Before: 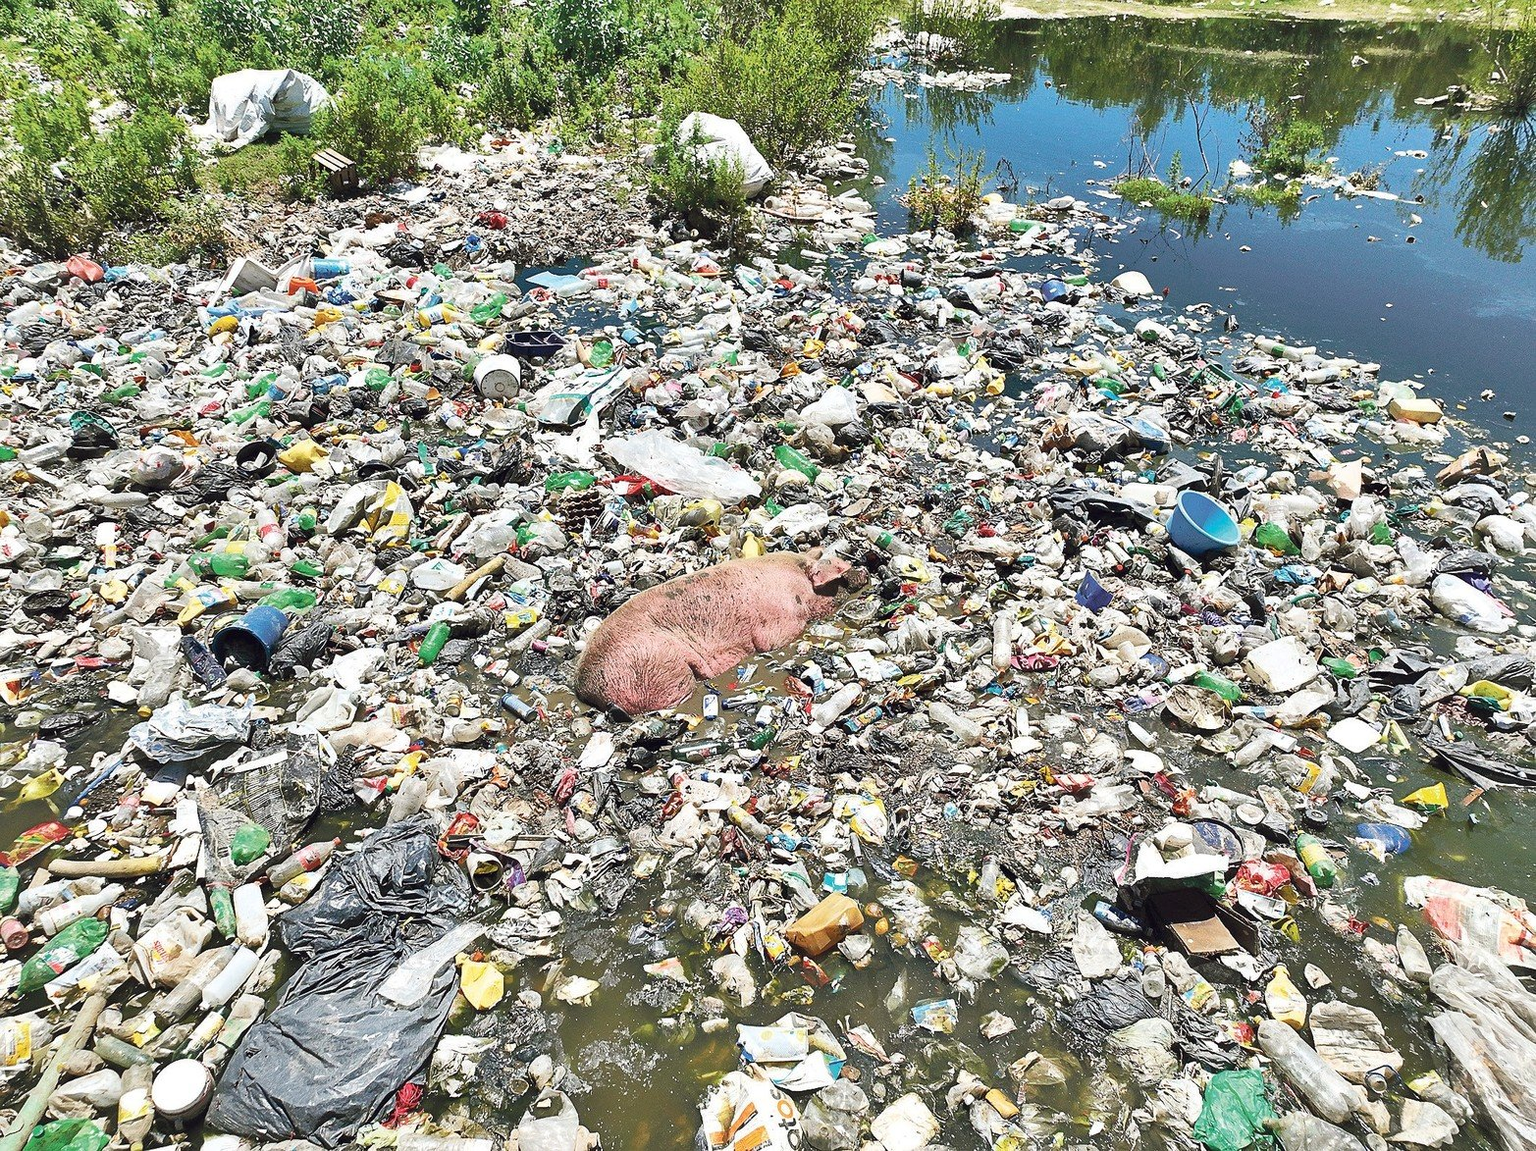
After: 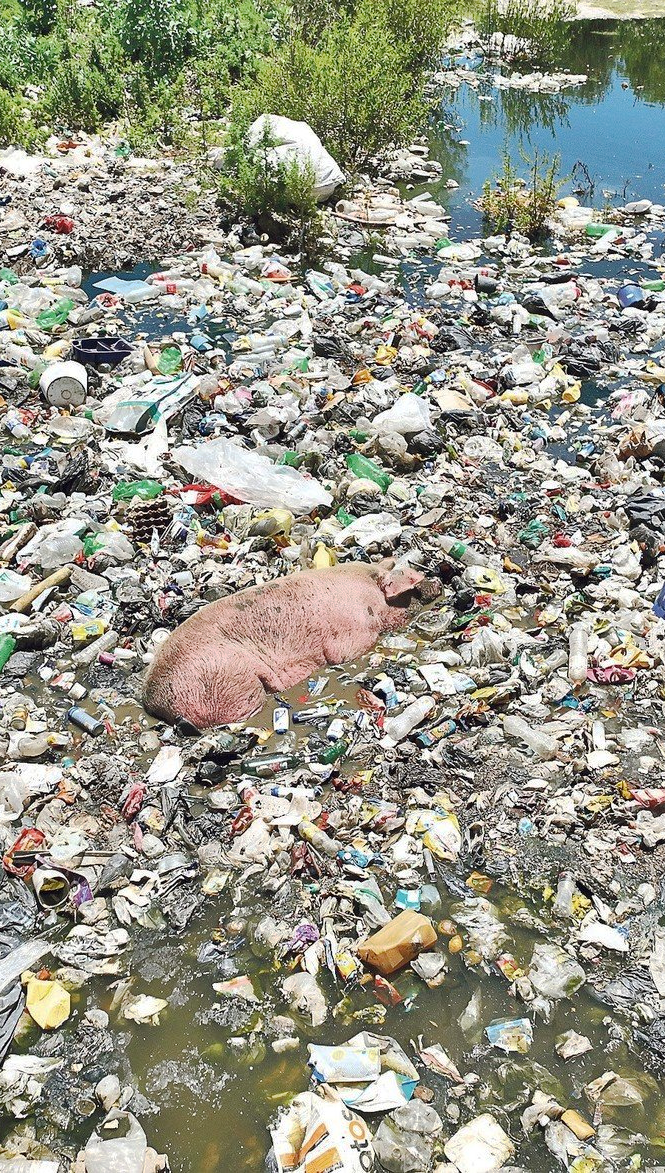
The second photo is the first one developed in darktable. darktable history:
crop: left 28.314%, right 29.153%
base curve: curves: ch0 [(0, 0) (0.235, 0.266) (0.503, 0.496) (0.786, 0.72) (1, 1)], preserve colors none
